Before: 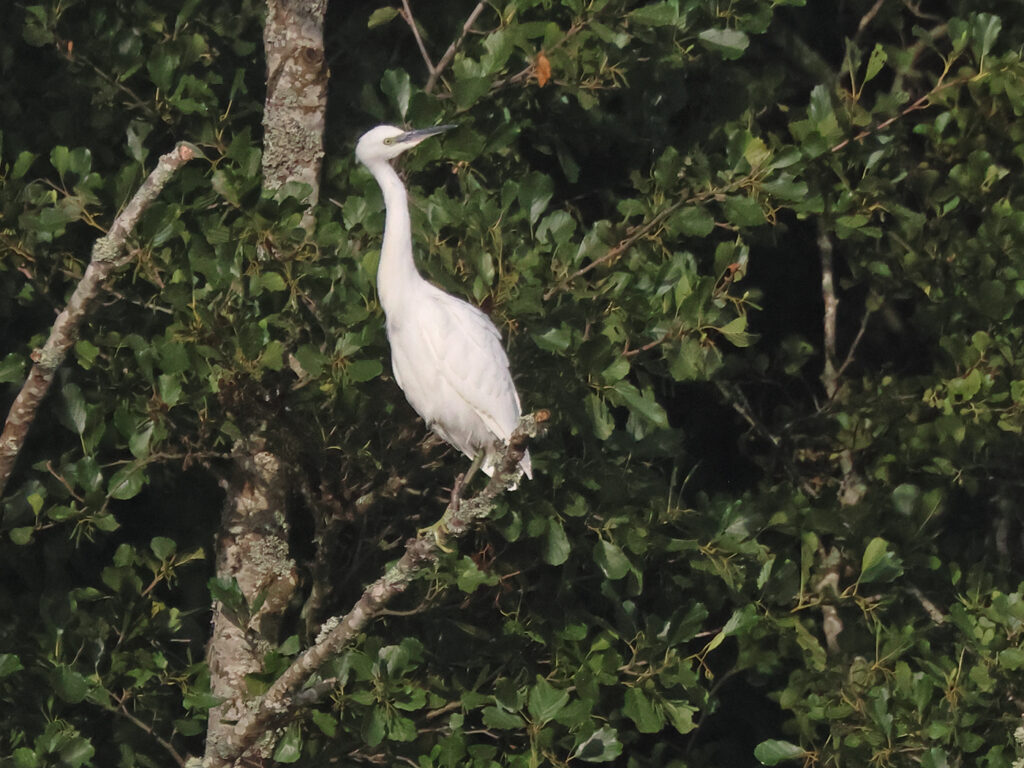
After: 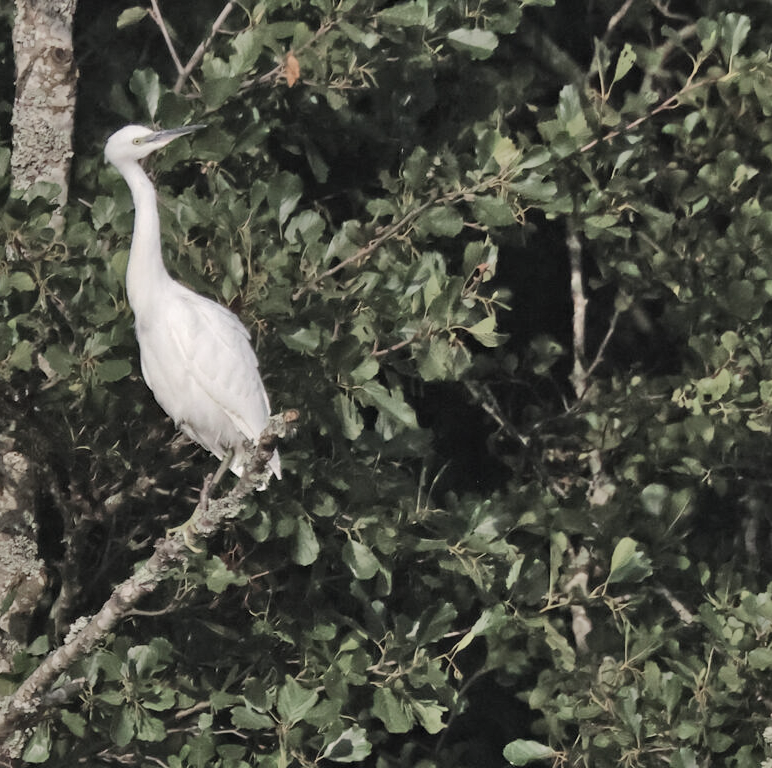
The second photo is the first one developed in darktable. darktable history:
shadows and highlights: low approximation 0.01, soften with gaussian
haze removal: compatibility mode true, adaptive false
base curve: curves: ch0 [(0, 0) (0.262, 0.32) (0.722, 0.705) (1, 1)]
crop and rotate: left 24.6%
color correction: saturation 0.5
